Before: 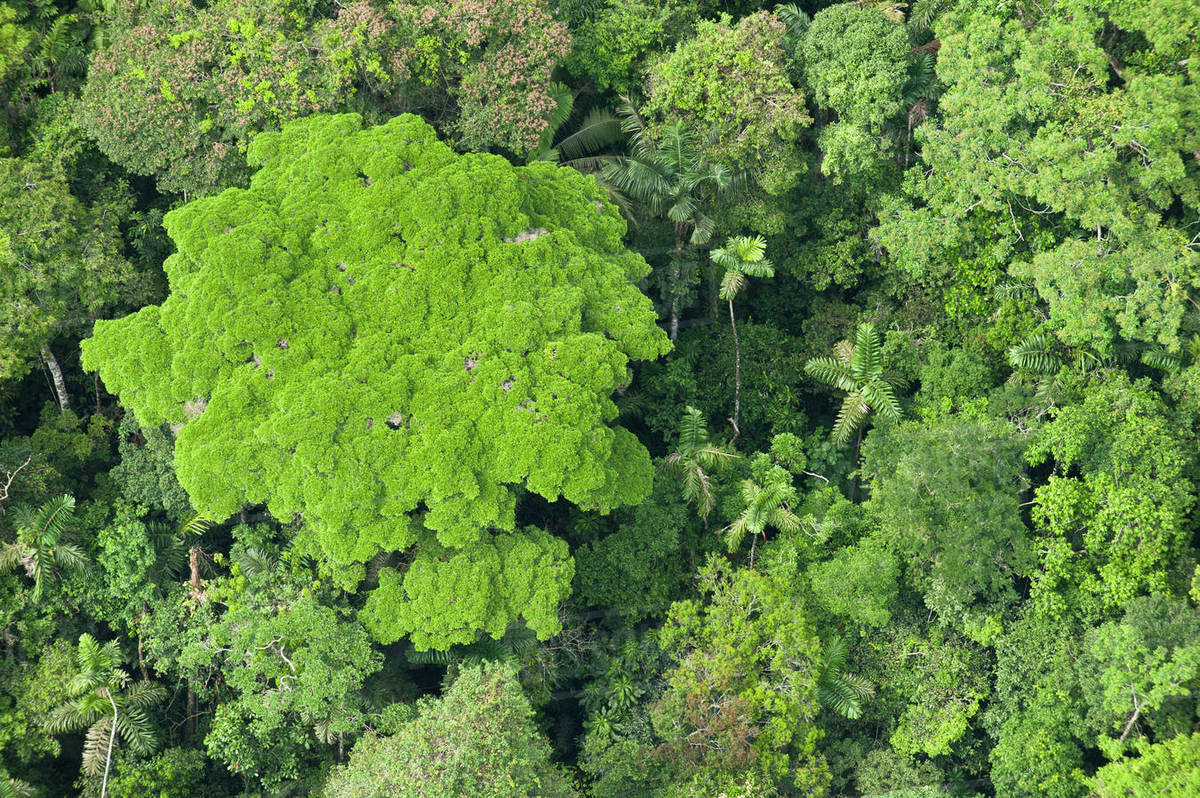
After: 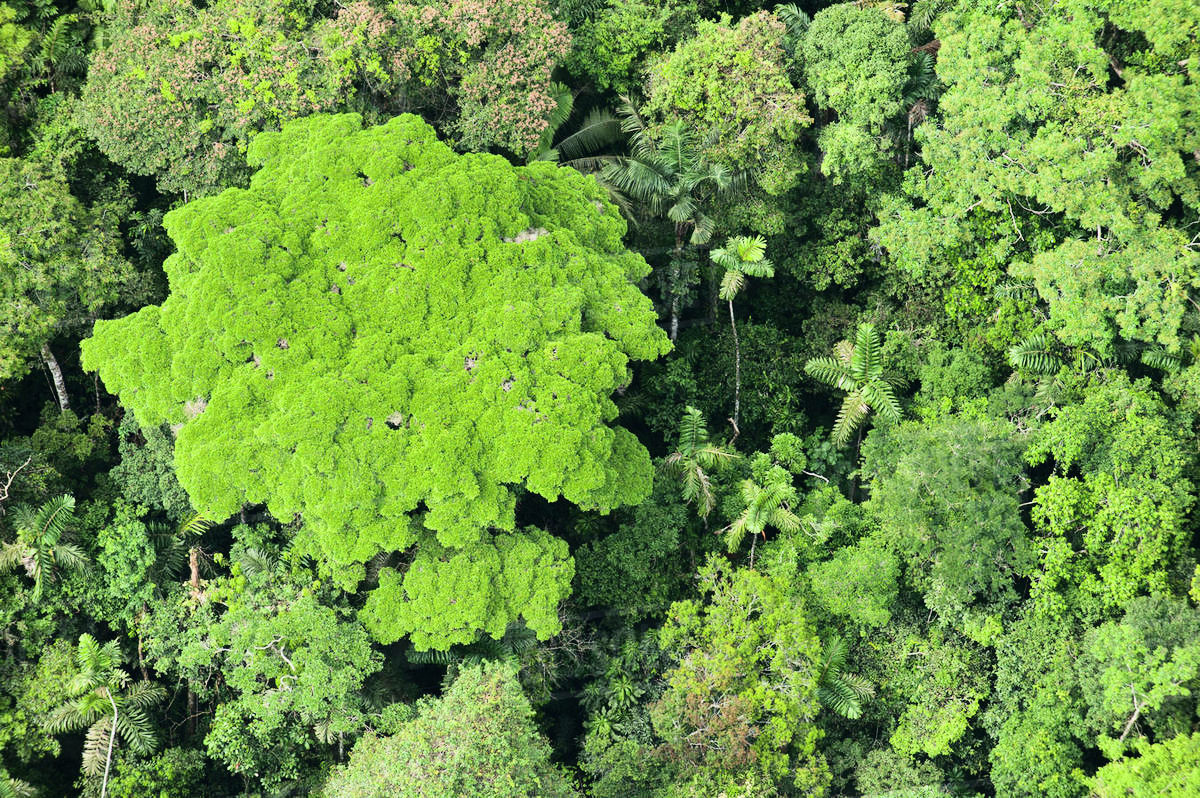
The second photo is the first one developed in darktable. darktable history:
base curve: curves: ch0 [(0, 0) (0.036, 0.025) (0.121, 0.166) (0.206, 0.329) (0.605, 0.79) (1, 1)]
exposure: exposure -0.168 EV, compensate highlight preservation false
